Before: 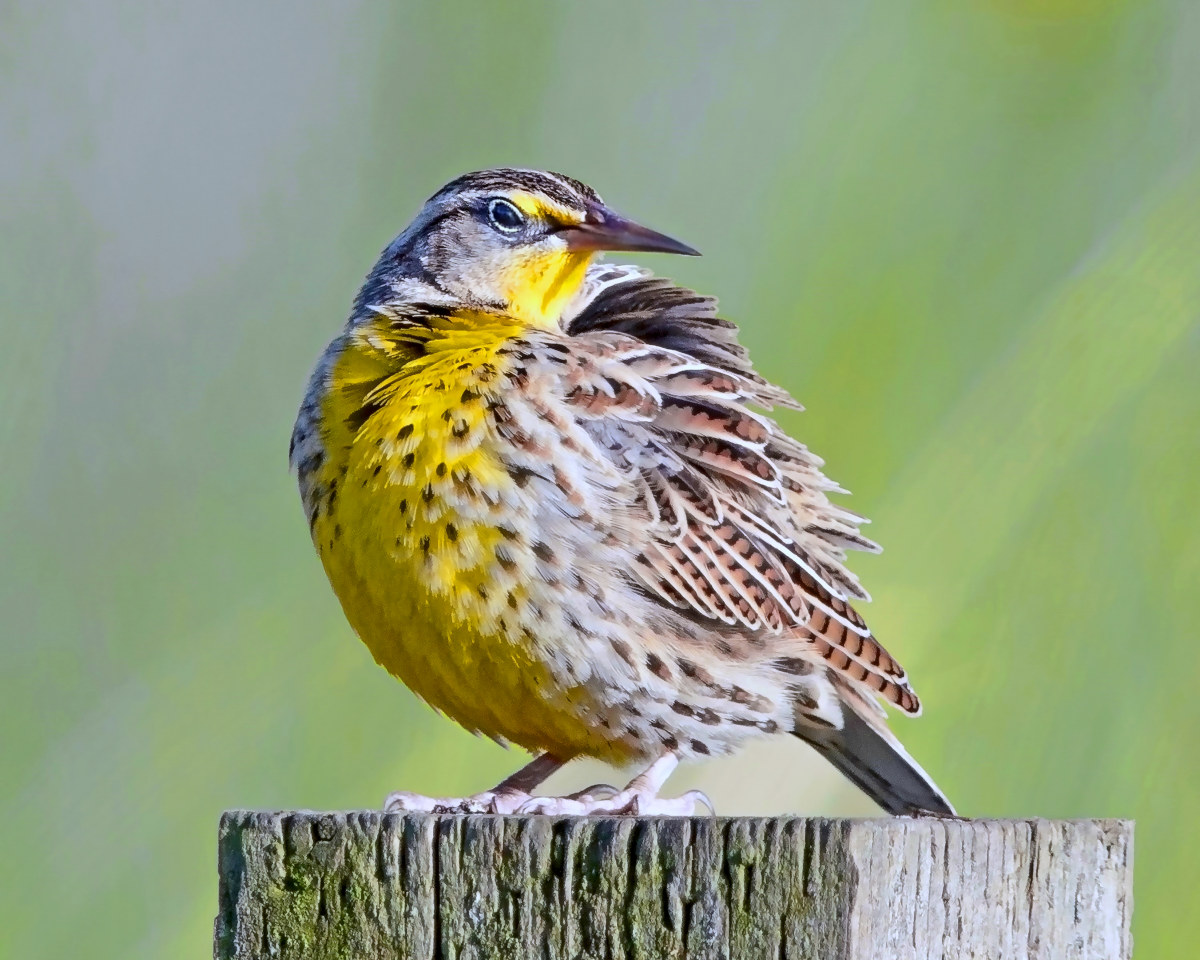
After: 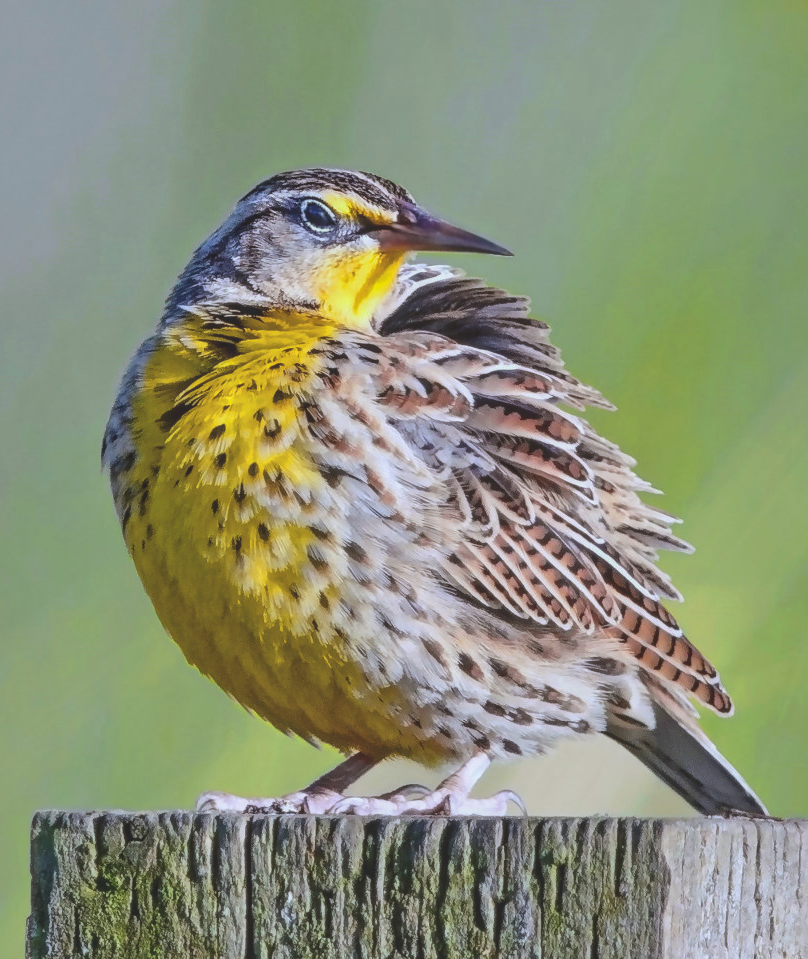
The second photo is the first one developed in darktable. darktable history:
exposure: black level correction -0.026, exposure -0.119 EV, compensate highlight preservation false
crop and rotate: left 15.672%, right 16.991%
local contrast: on, module defaults
shadows and highlights: shadows 29.92
